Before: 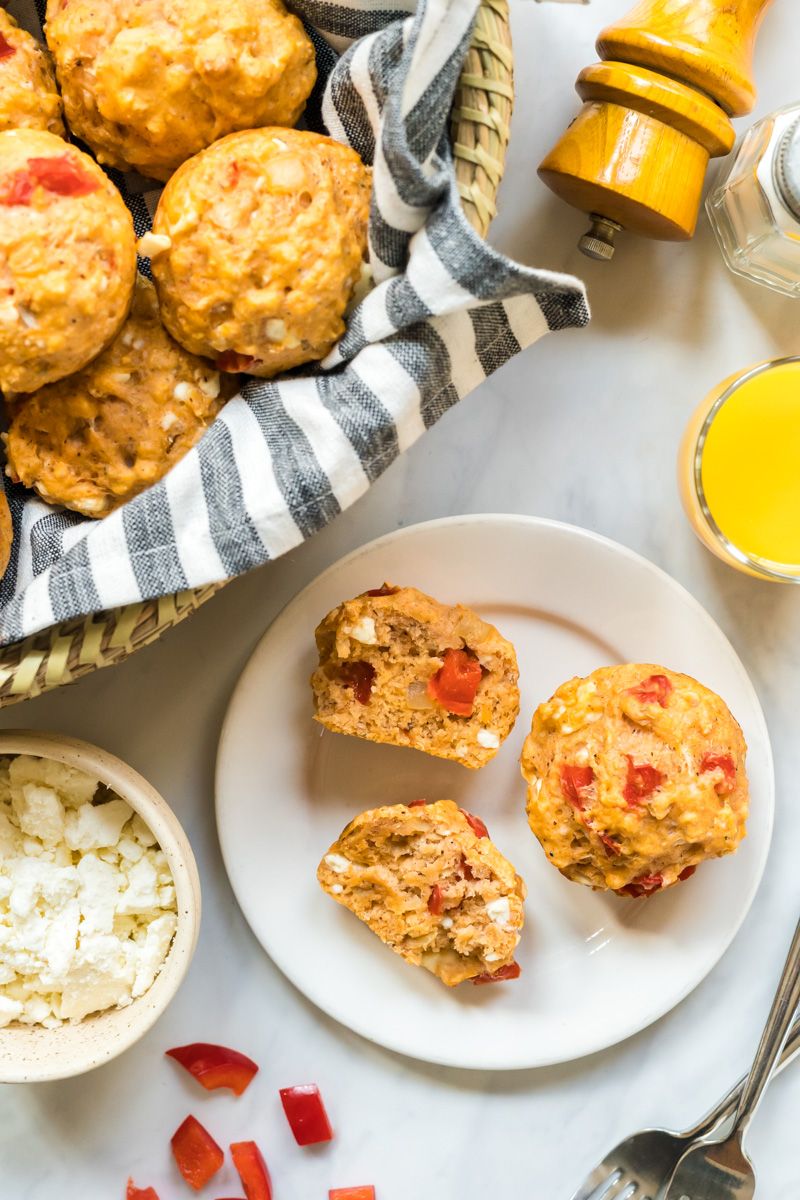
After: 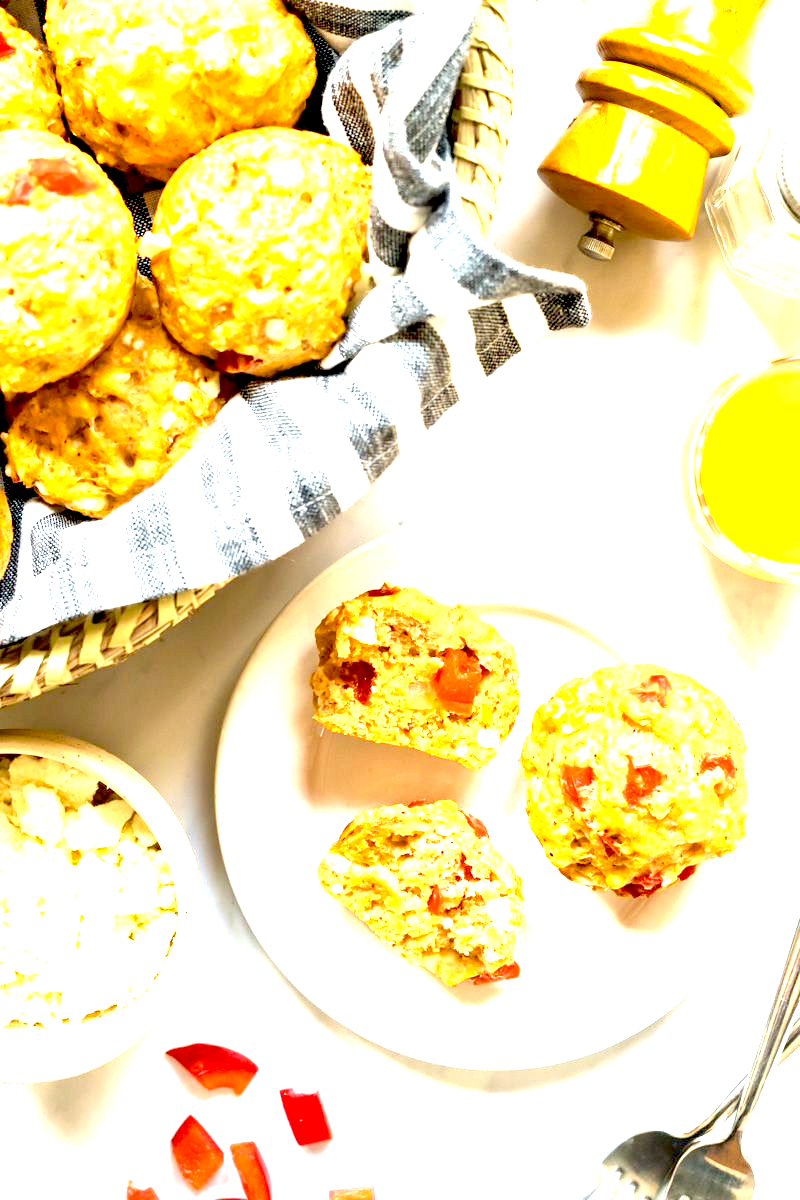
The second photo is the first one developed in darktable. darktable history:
exposure: black level correction 0.016, exposure 1.763 EV, compensate exposure bias true, compensate highlight preservation false
